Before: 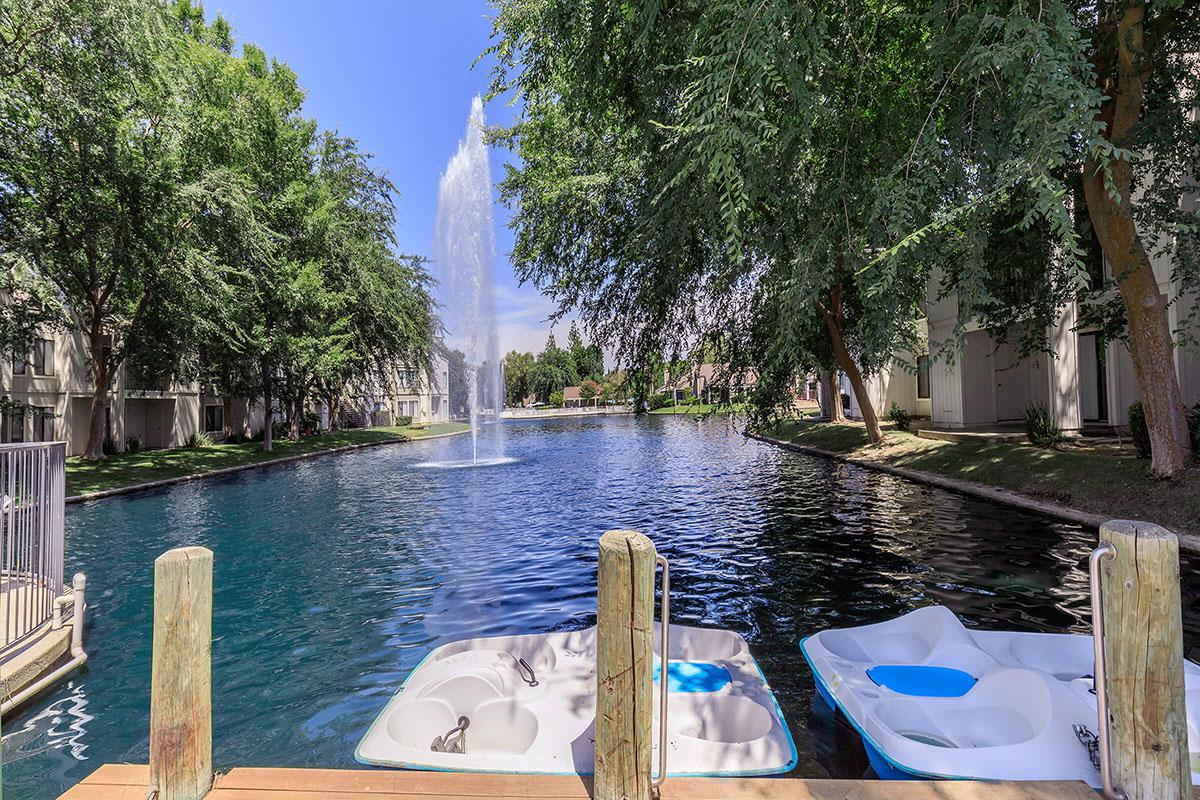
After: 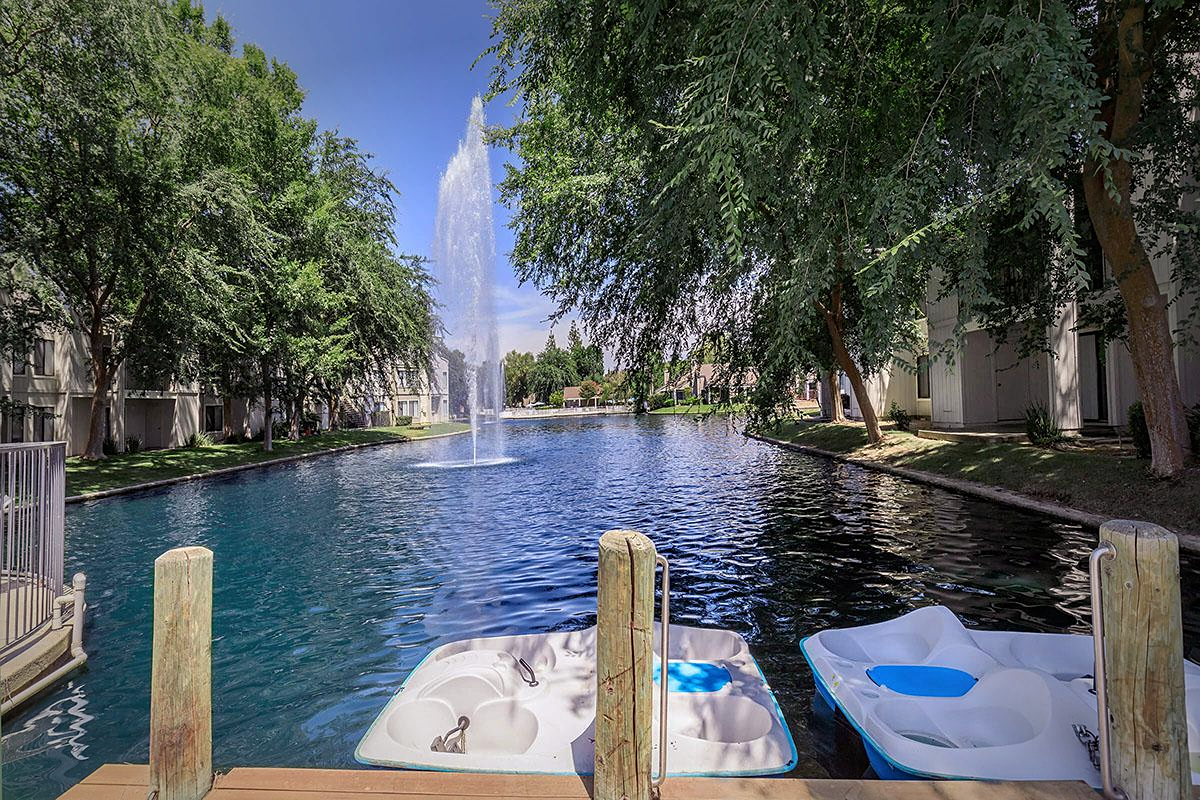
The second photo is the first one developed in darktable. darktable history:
vignetting: fall-off start 66.47%, fall-off radius 39.7%, saturation -0.023, center (-0.037, 0.141), automatic ratio true, width/height ratio 0.675
sharpen: amount 0.2
